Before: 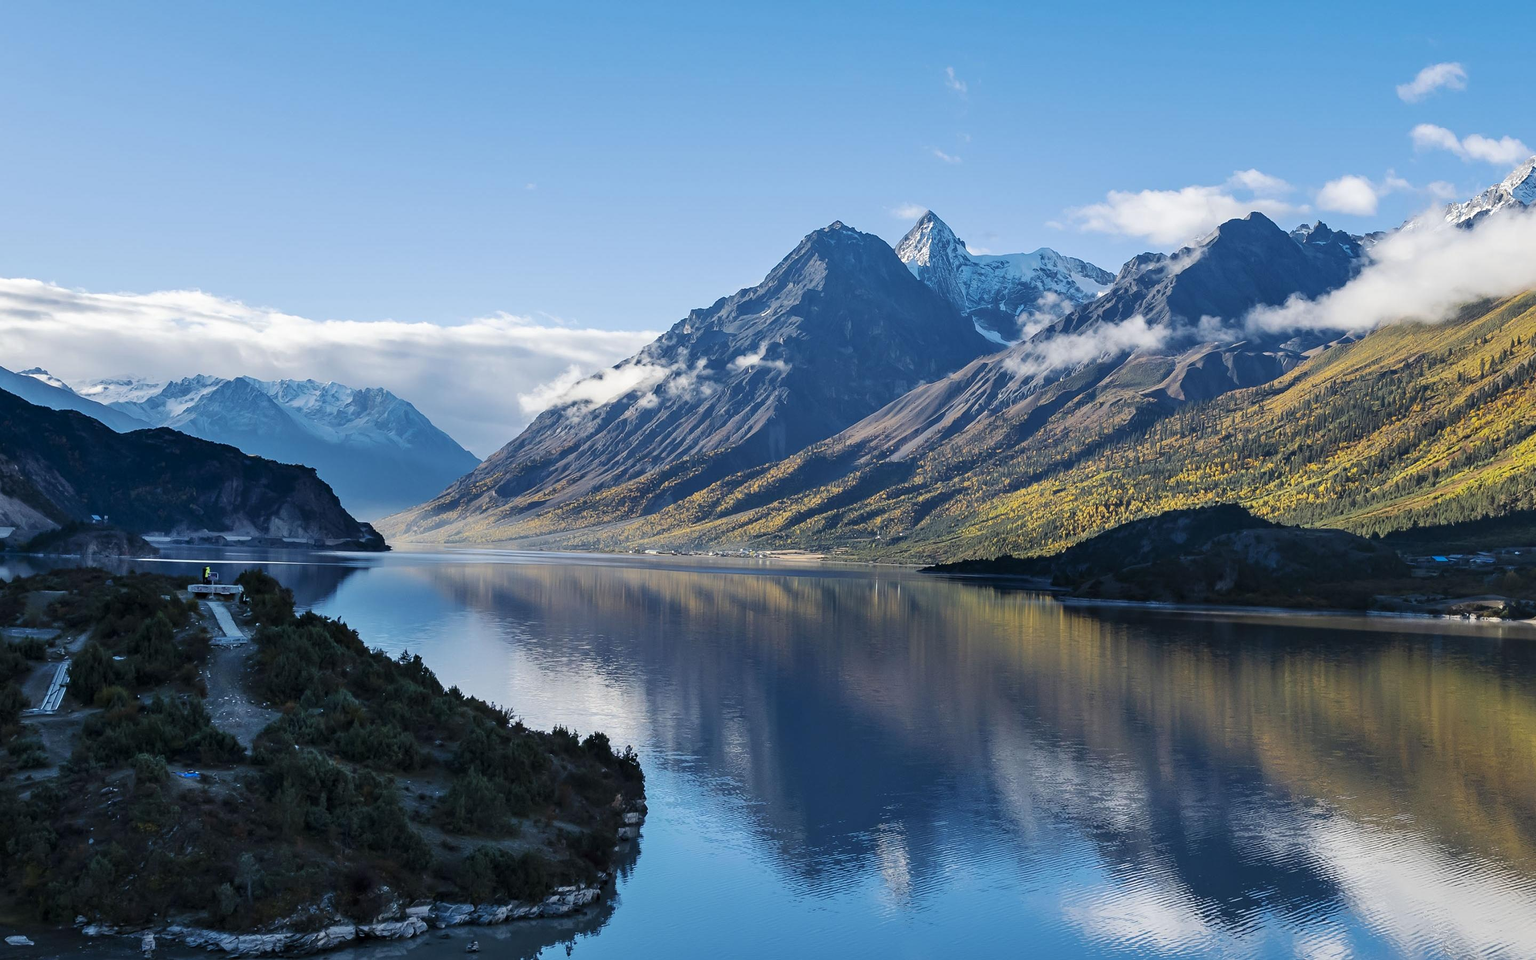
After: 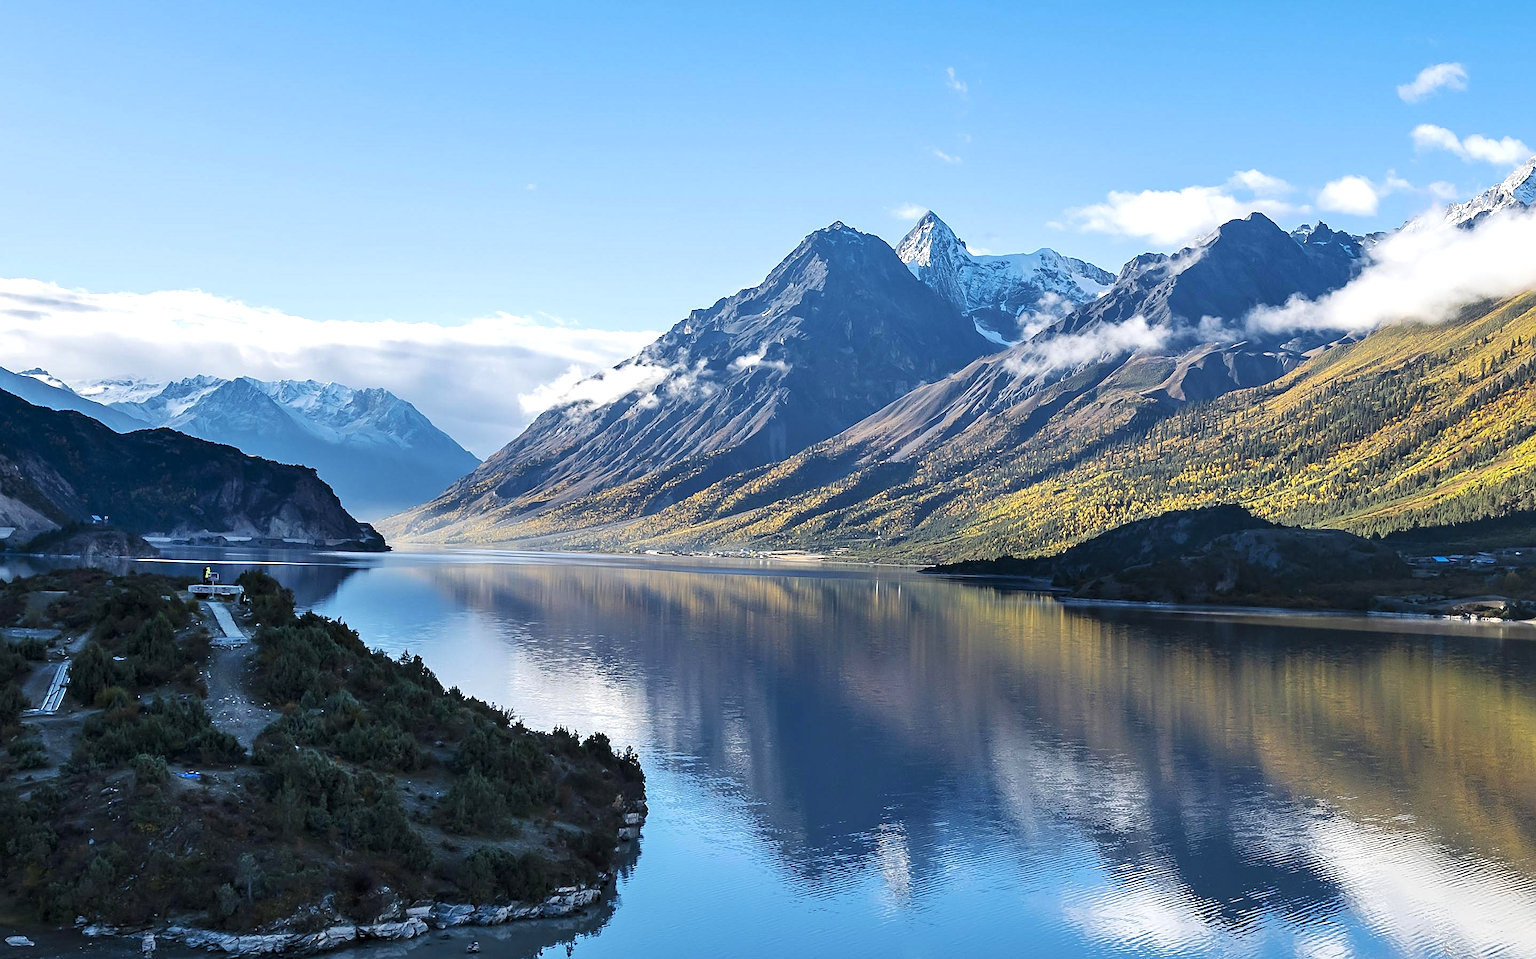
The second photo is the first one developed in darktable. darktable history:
exposure: exposure 0.483 EV, compensate exposure bias true, compensate highlight preservation false
sharpen: on, module defaults
crop: left 0.031%
